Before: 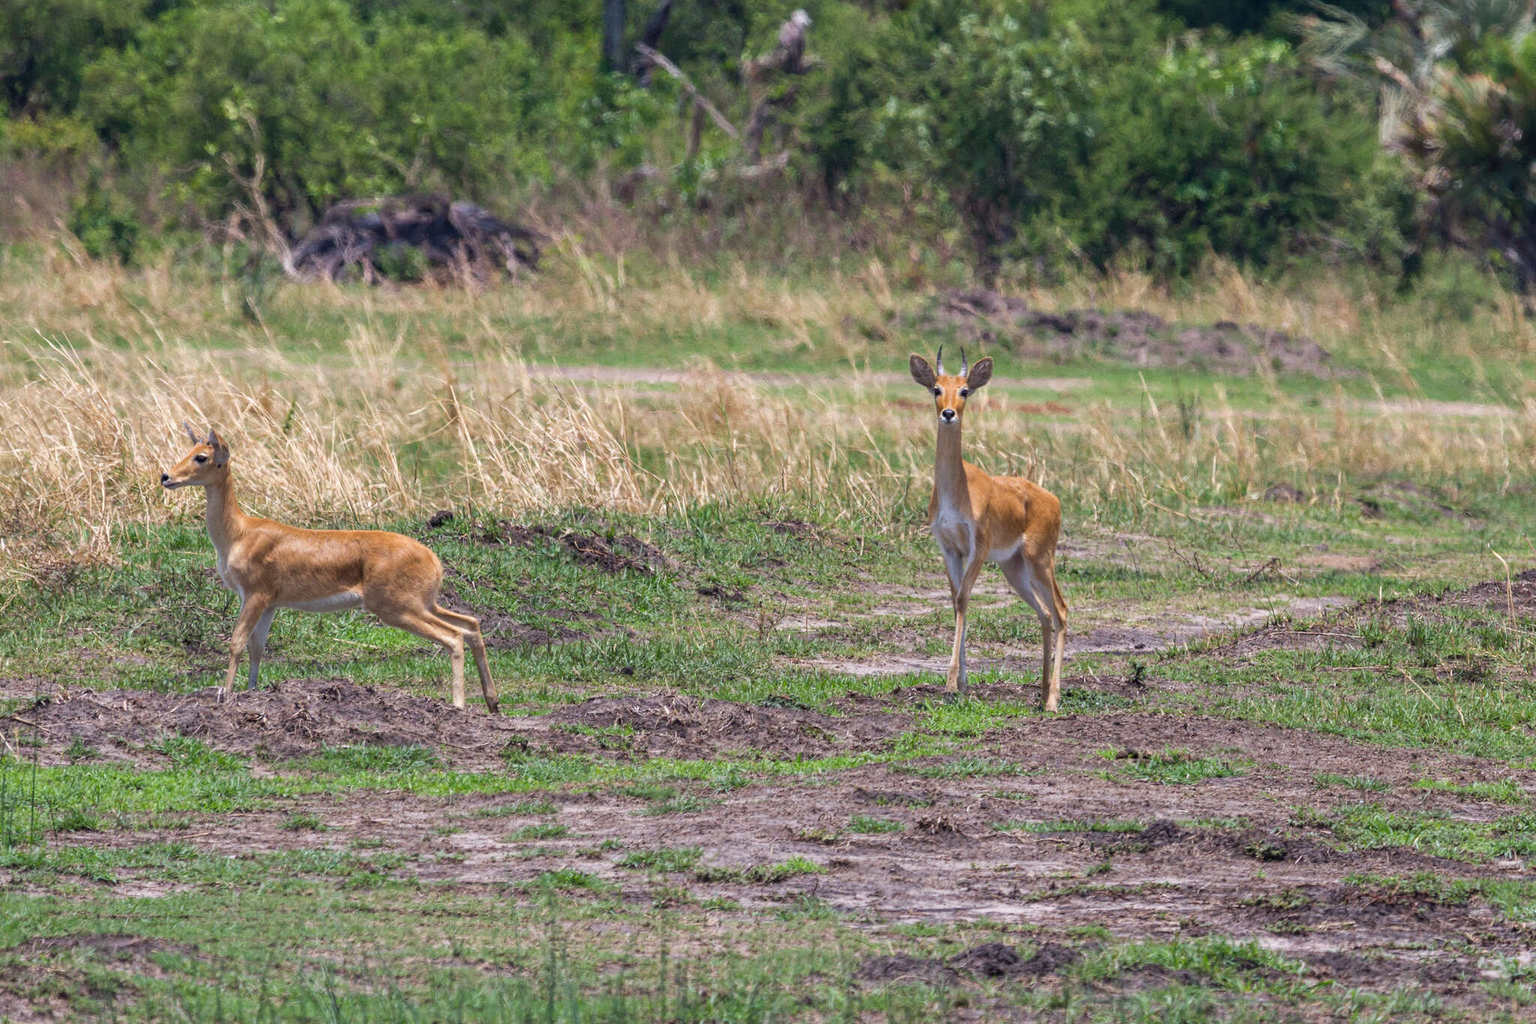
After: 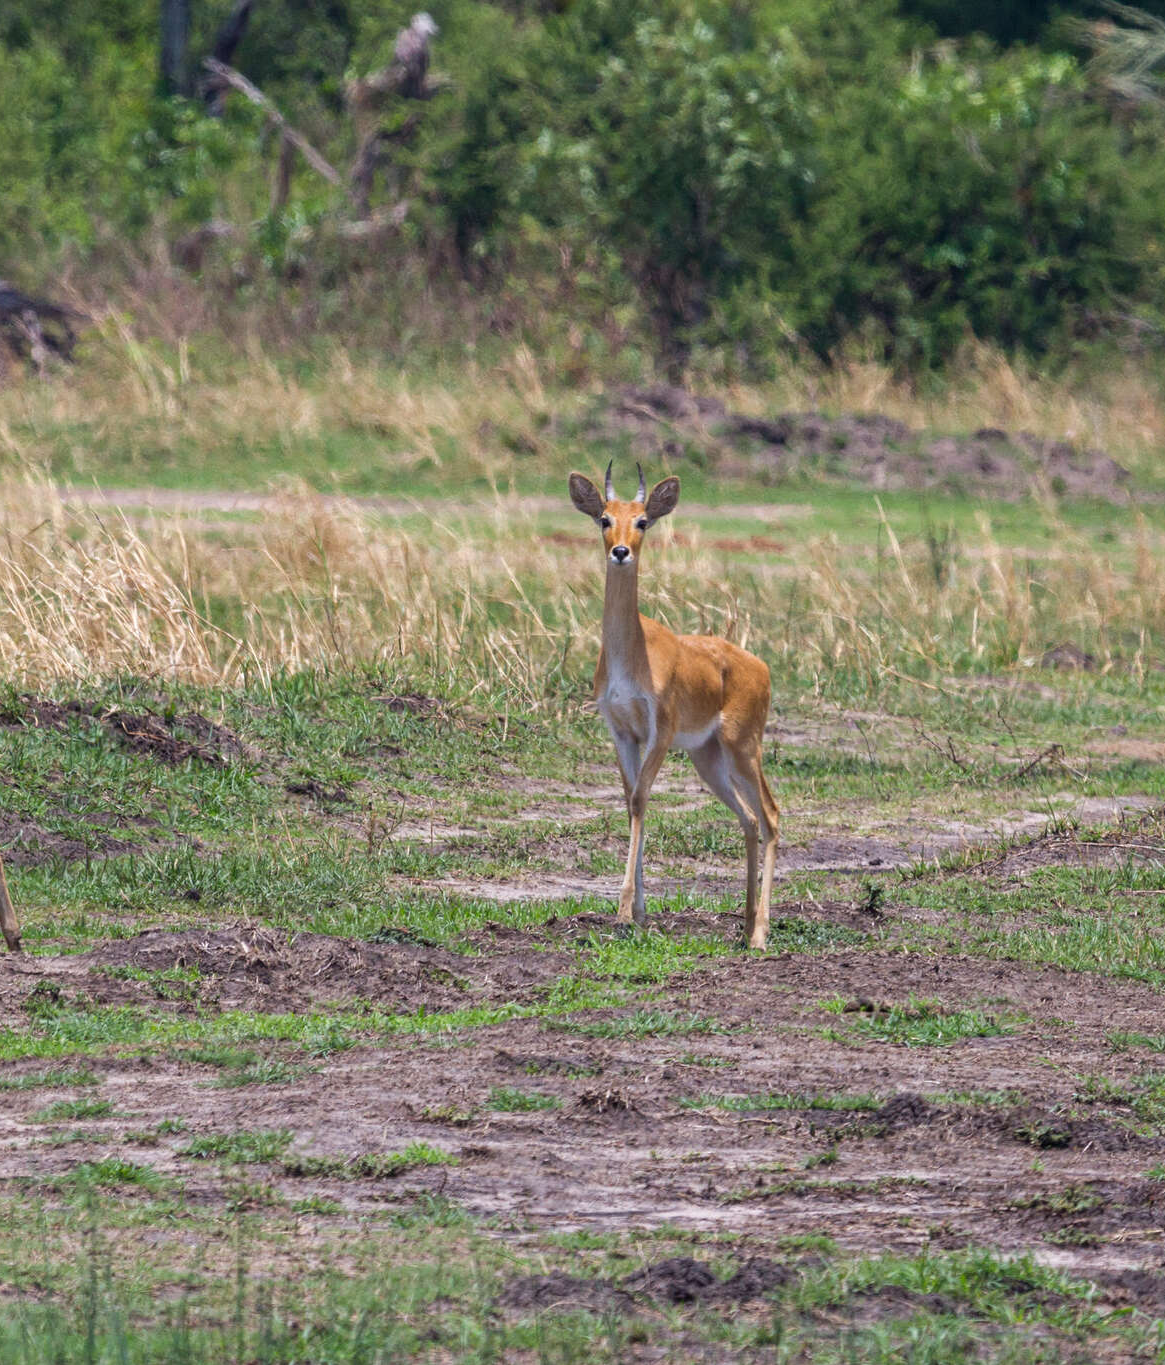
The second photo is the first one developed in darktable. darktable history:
tone equalizer: on, module defaults
crop: left 31.462%, top 0.011%, right 11.626%
